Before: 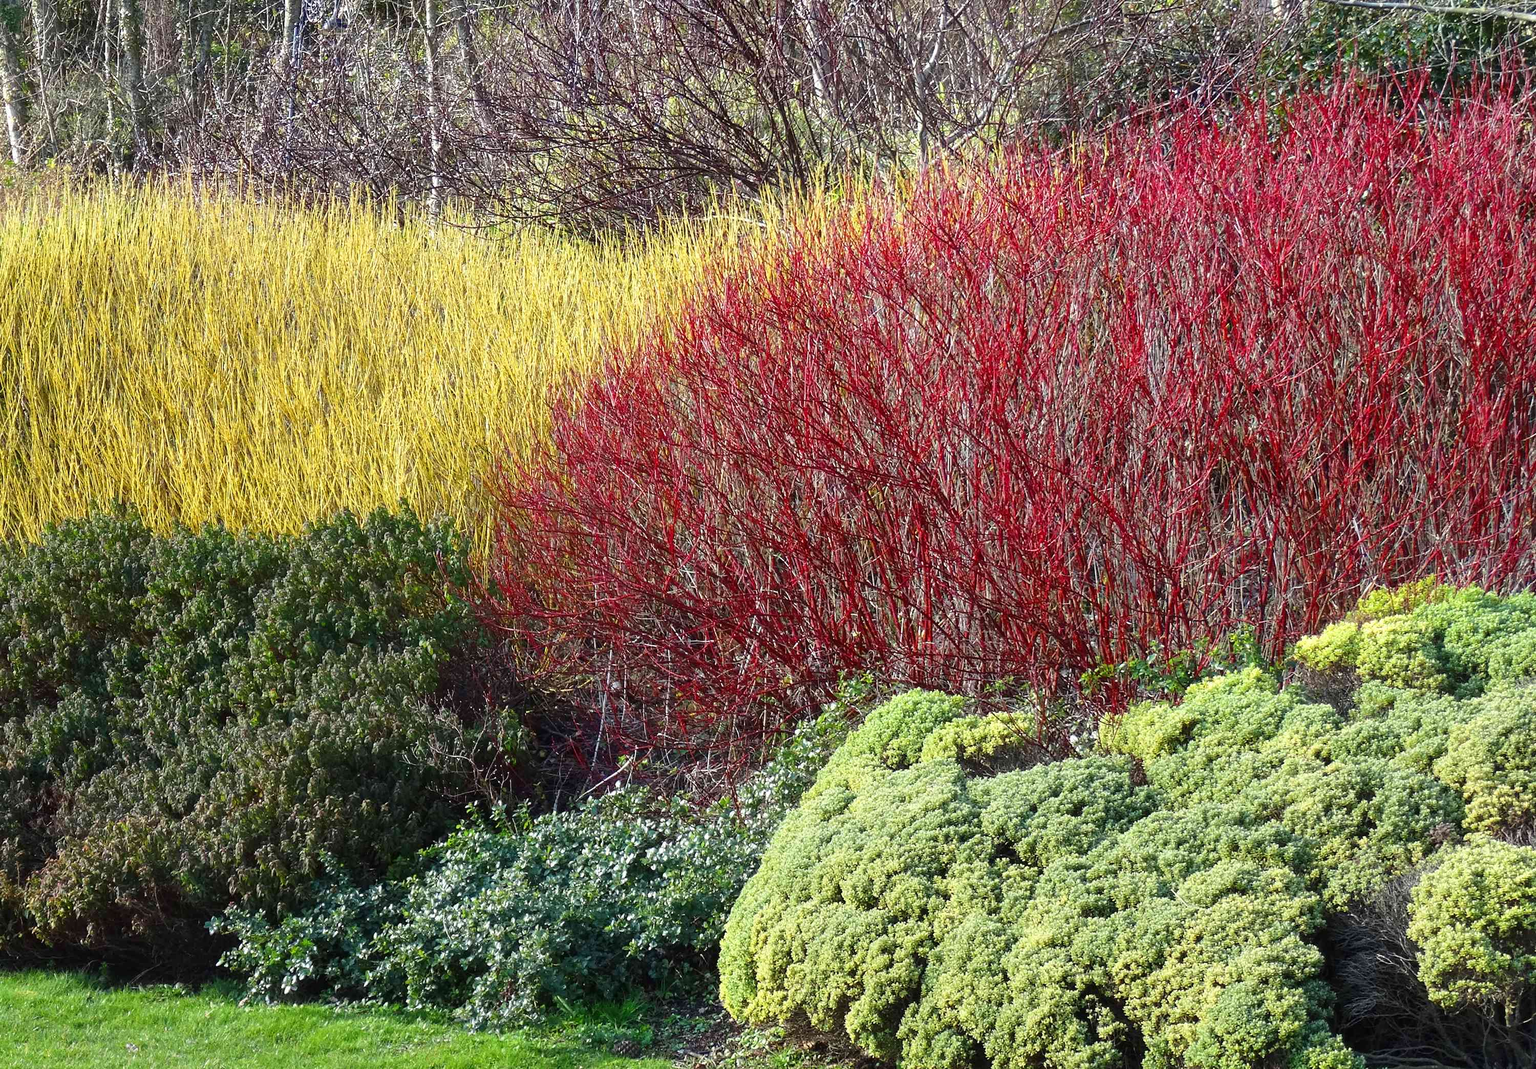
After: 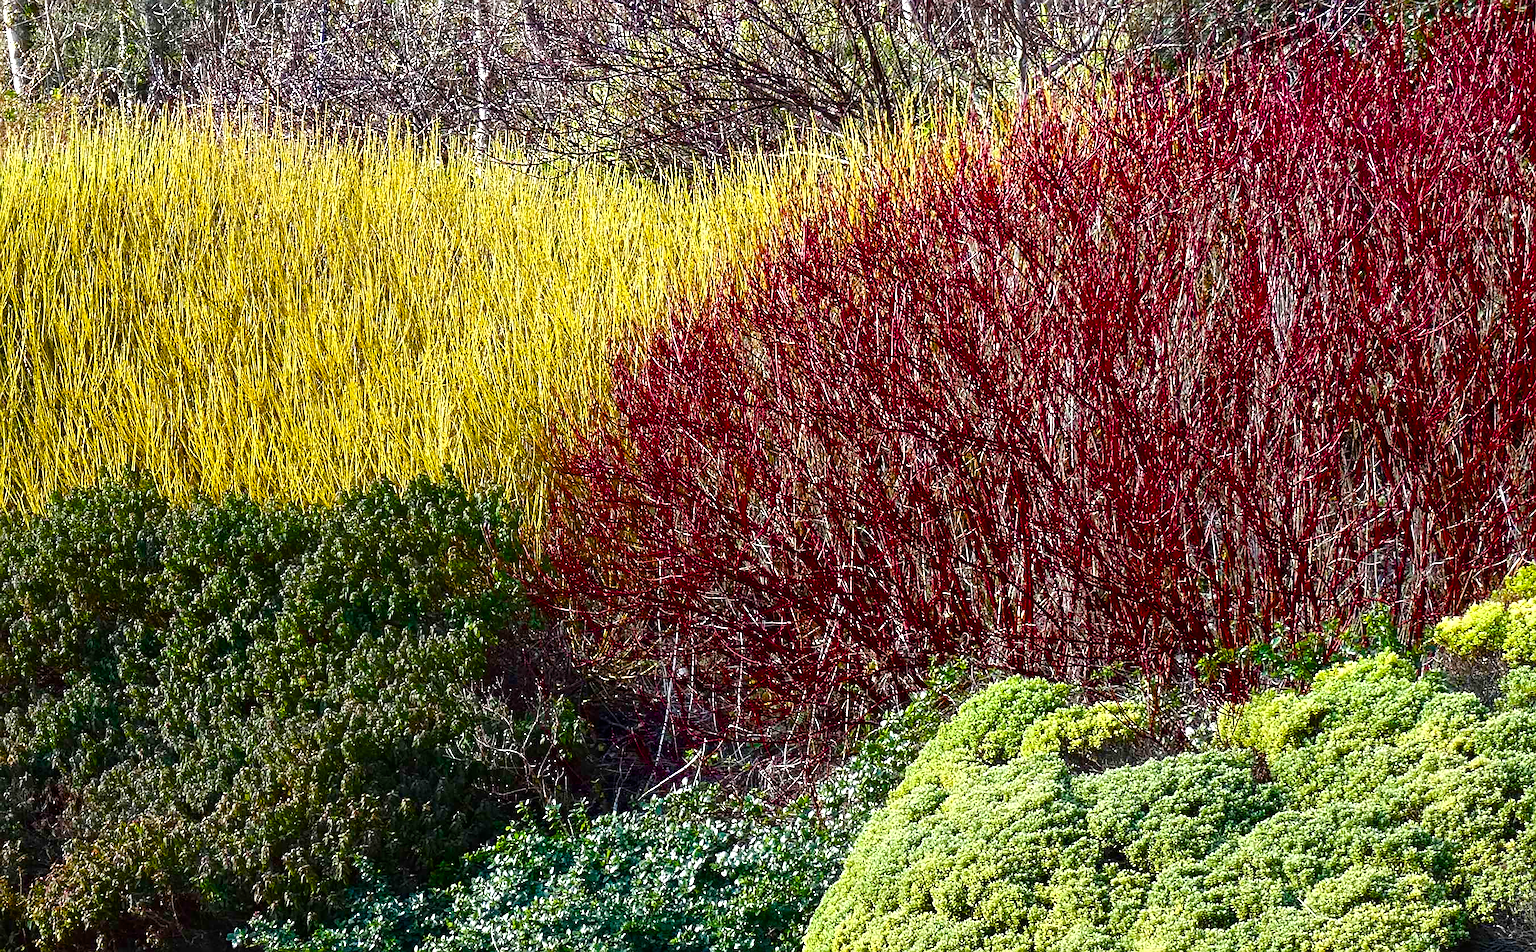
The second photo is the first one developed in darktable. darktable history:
sharpen: on, module defaults
crop: top 7.411%, right 9.709%, bottom 12.049%
color balance rgb: shadows lift › hue 87.51°, perceptual saturation grading › global saturation 38.864%, perceptual saturation grading › highlights -24.962%, perceptual saturation grading › mid-tones 34.803%, perceptual saturation grading › shadows 36.201%, global vibrance 9.414%, contrast 14.718%, saturation formula JzAzBz (2021)
